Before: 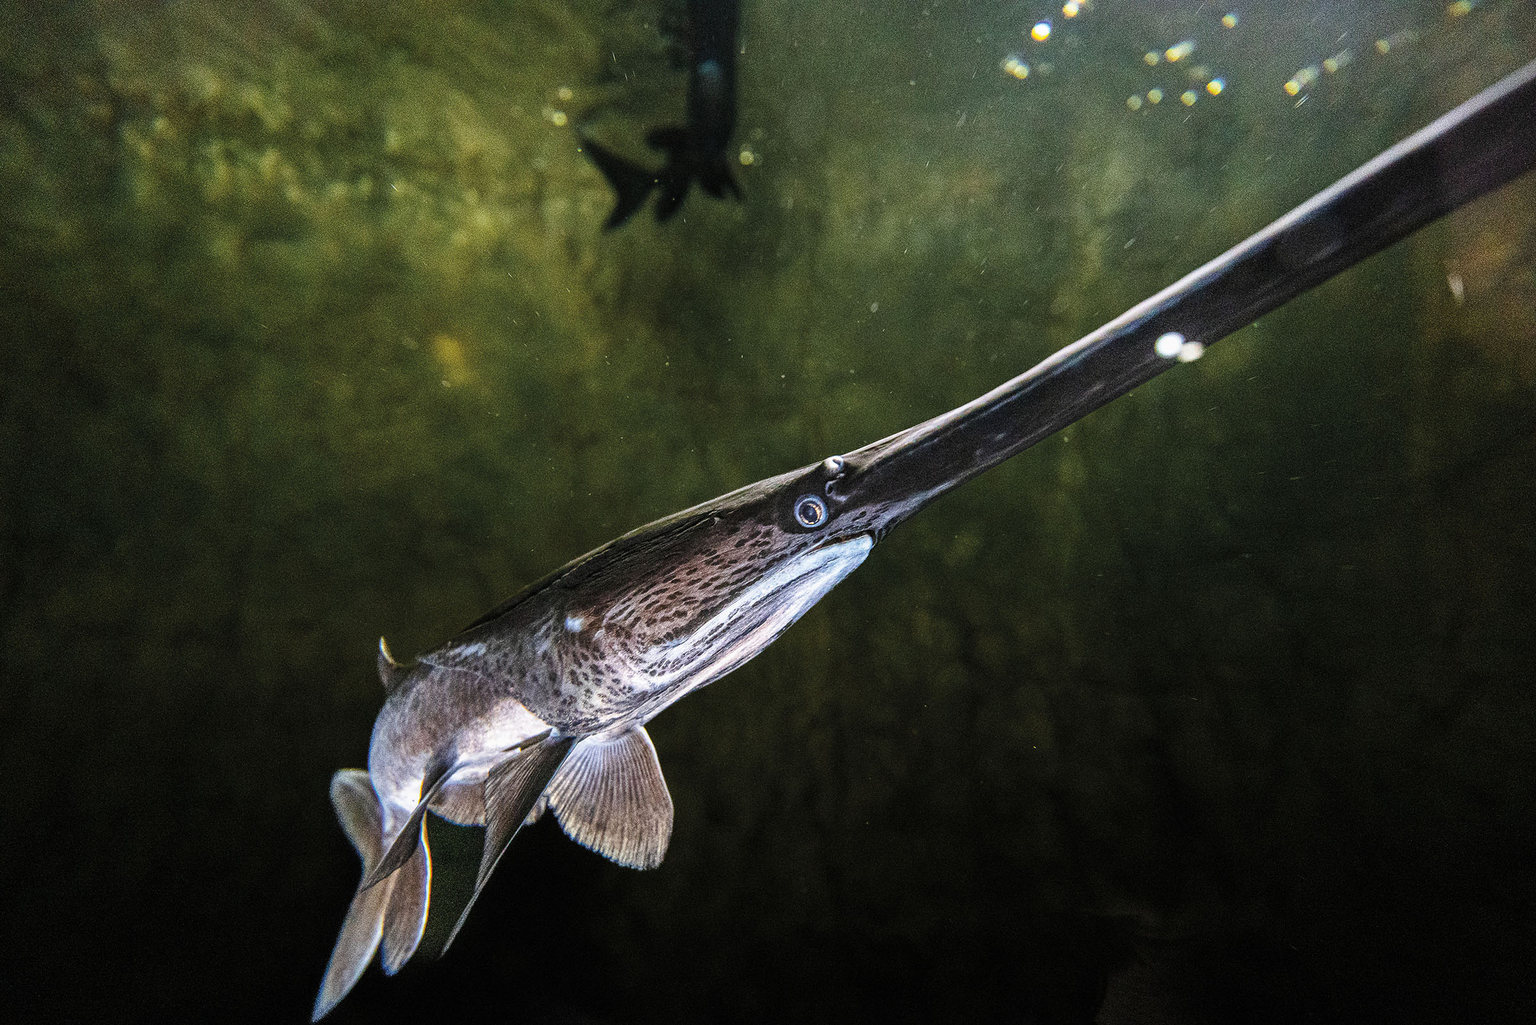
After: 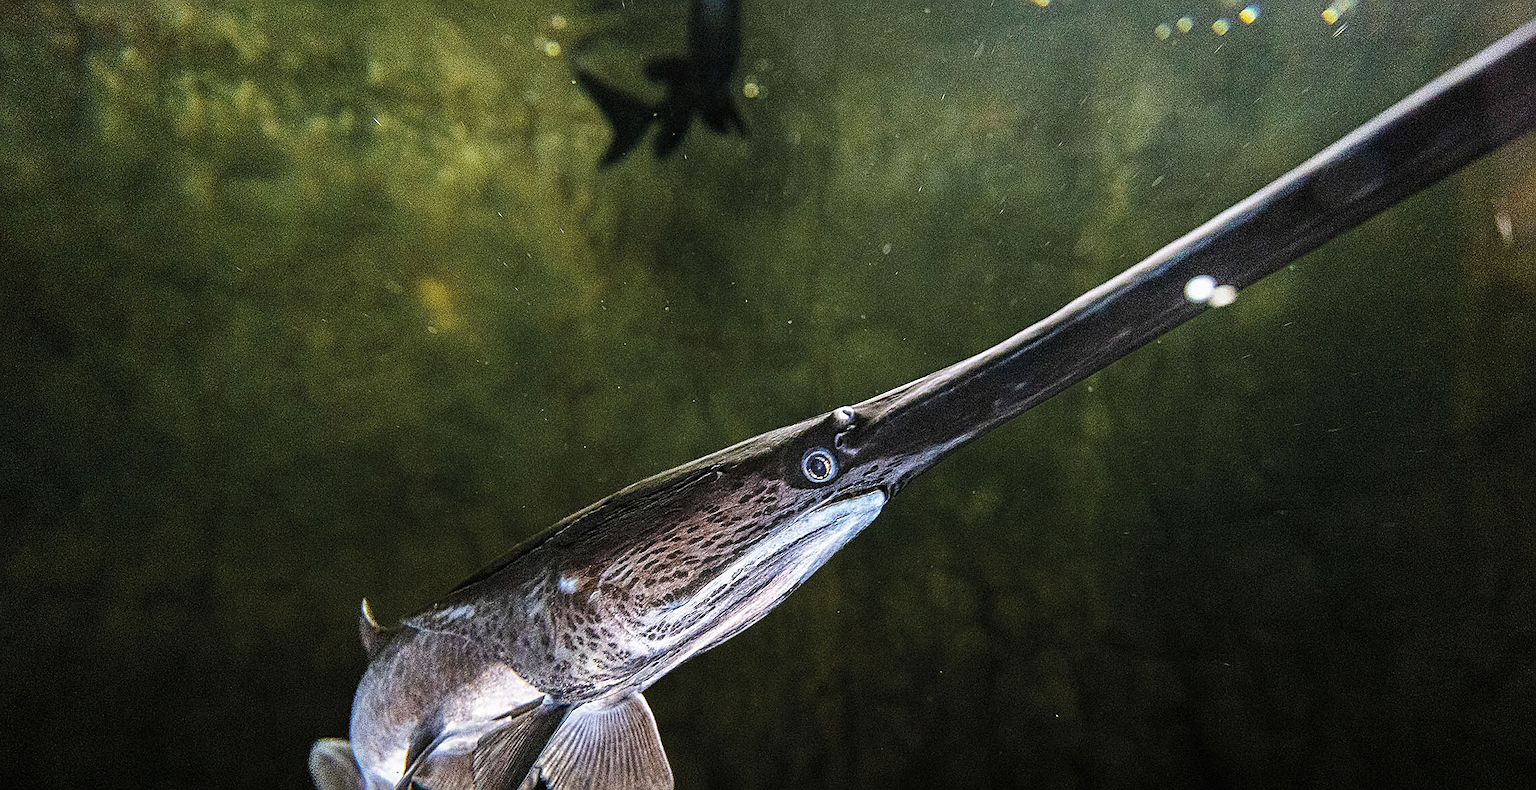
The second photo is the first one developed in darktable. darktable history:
tone equalizer: edges refinement/feathering 500, mask exposure compensation -1.57 EV, preserve details no
crop: left 2.555%, top 7.121%, right 3.226%, bottom 20.144%
sharpen: on, module defaults
